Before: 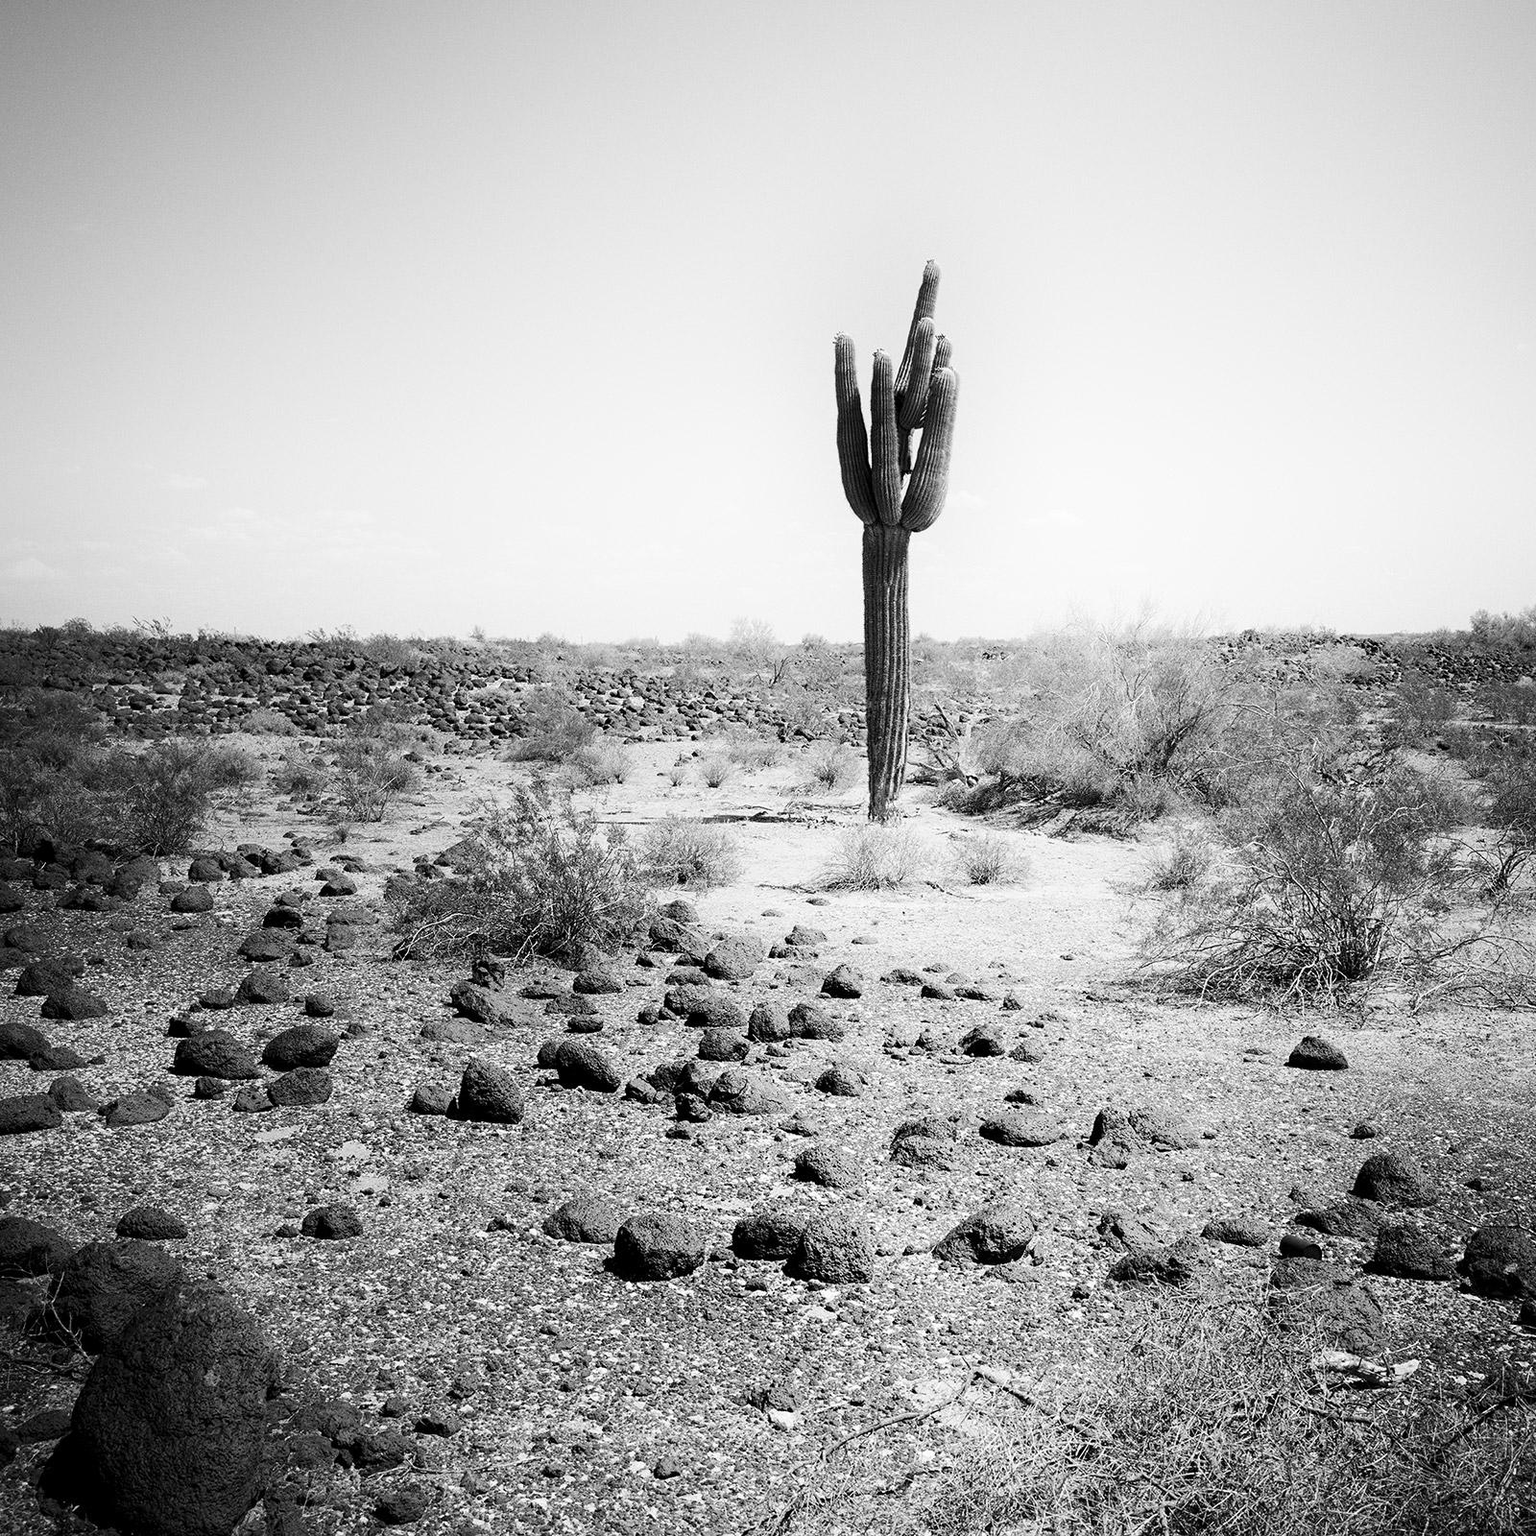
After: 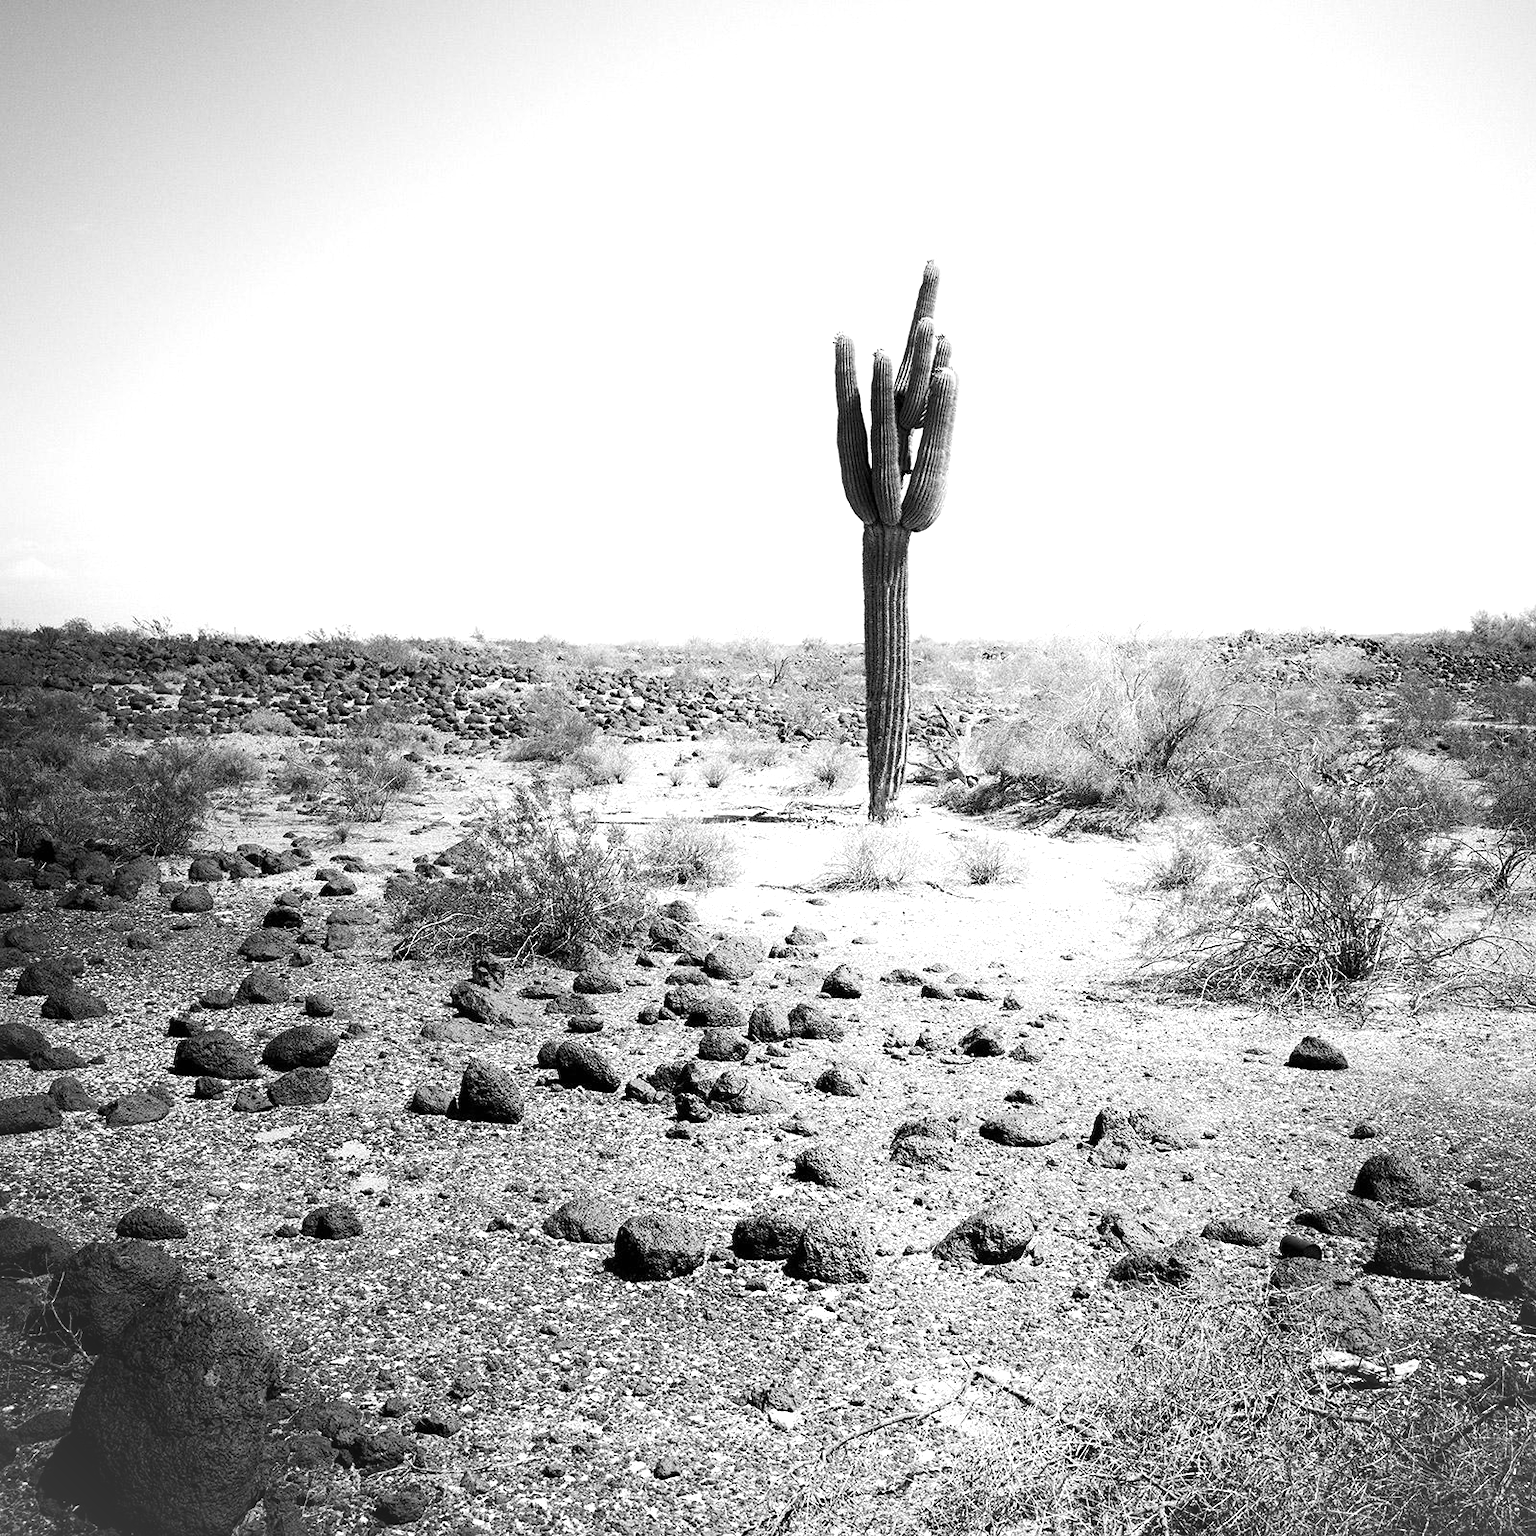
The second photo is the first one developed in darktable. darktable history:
exposure: black level correction 0, exposure 0.5 EV, compensate highlight preservation false
vignetting: fall-off start 100%, brightness 0.05, saturation 0
